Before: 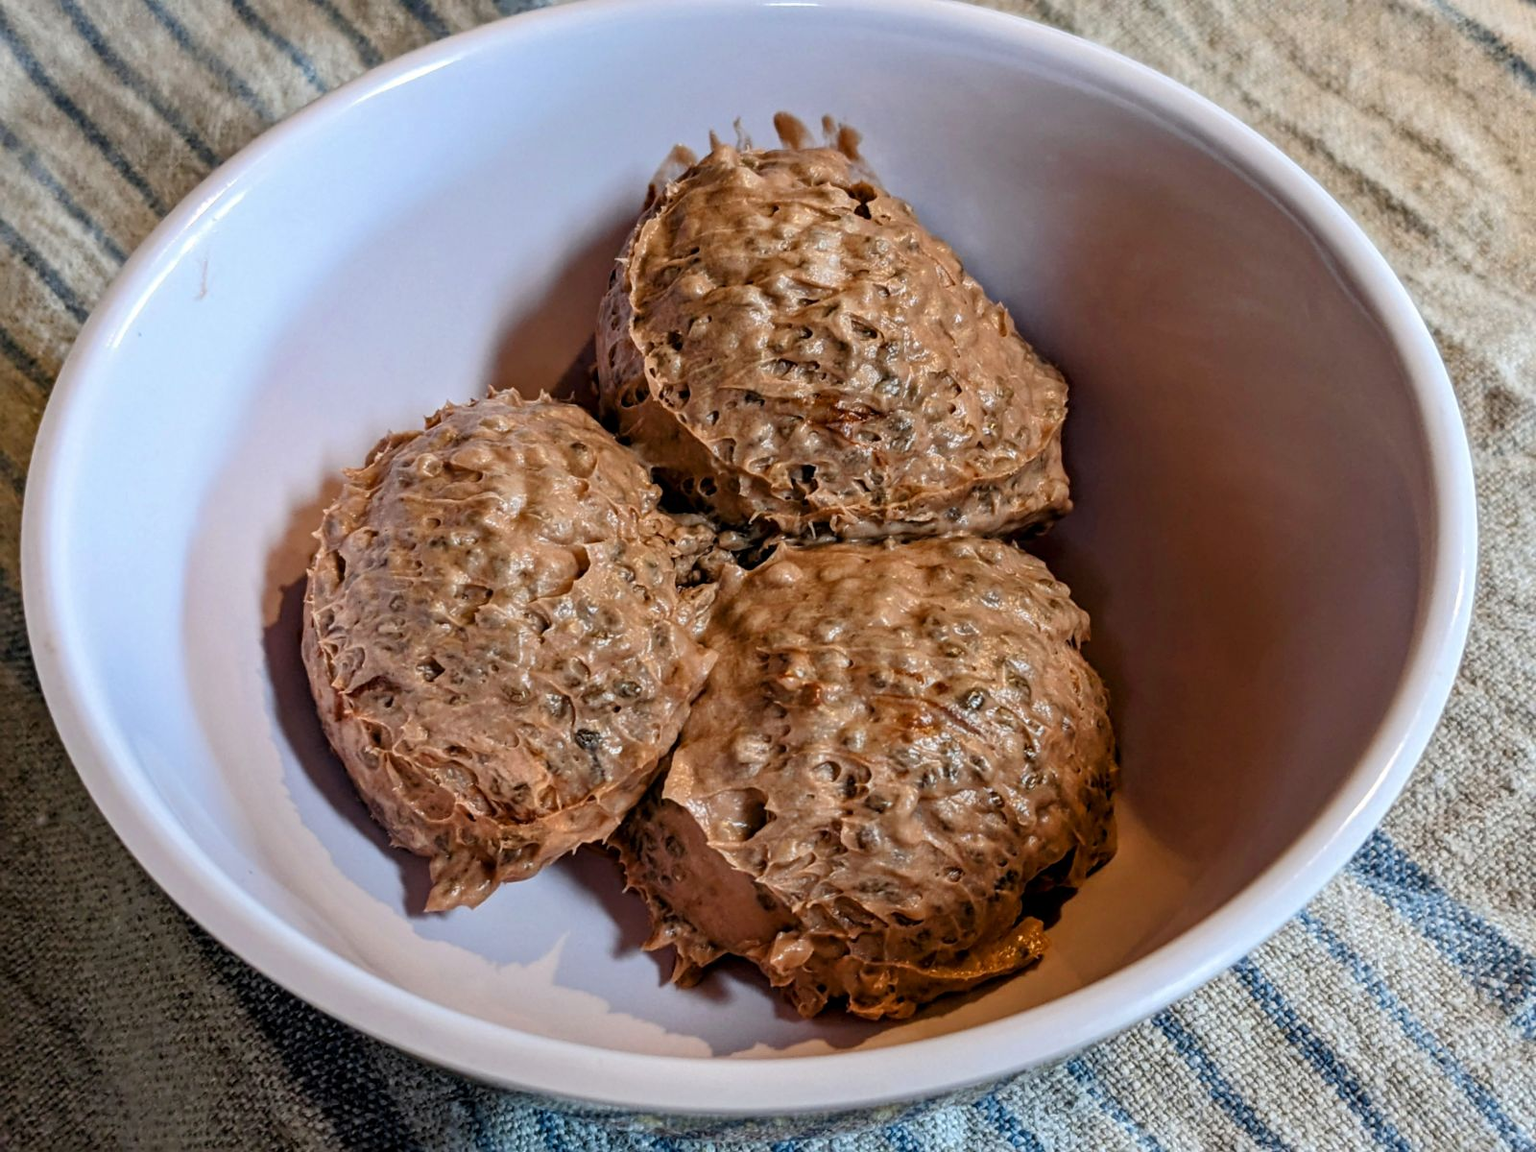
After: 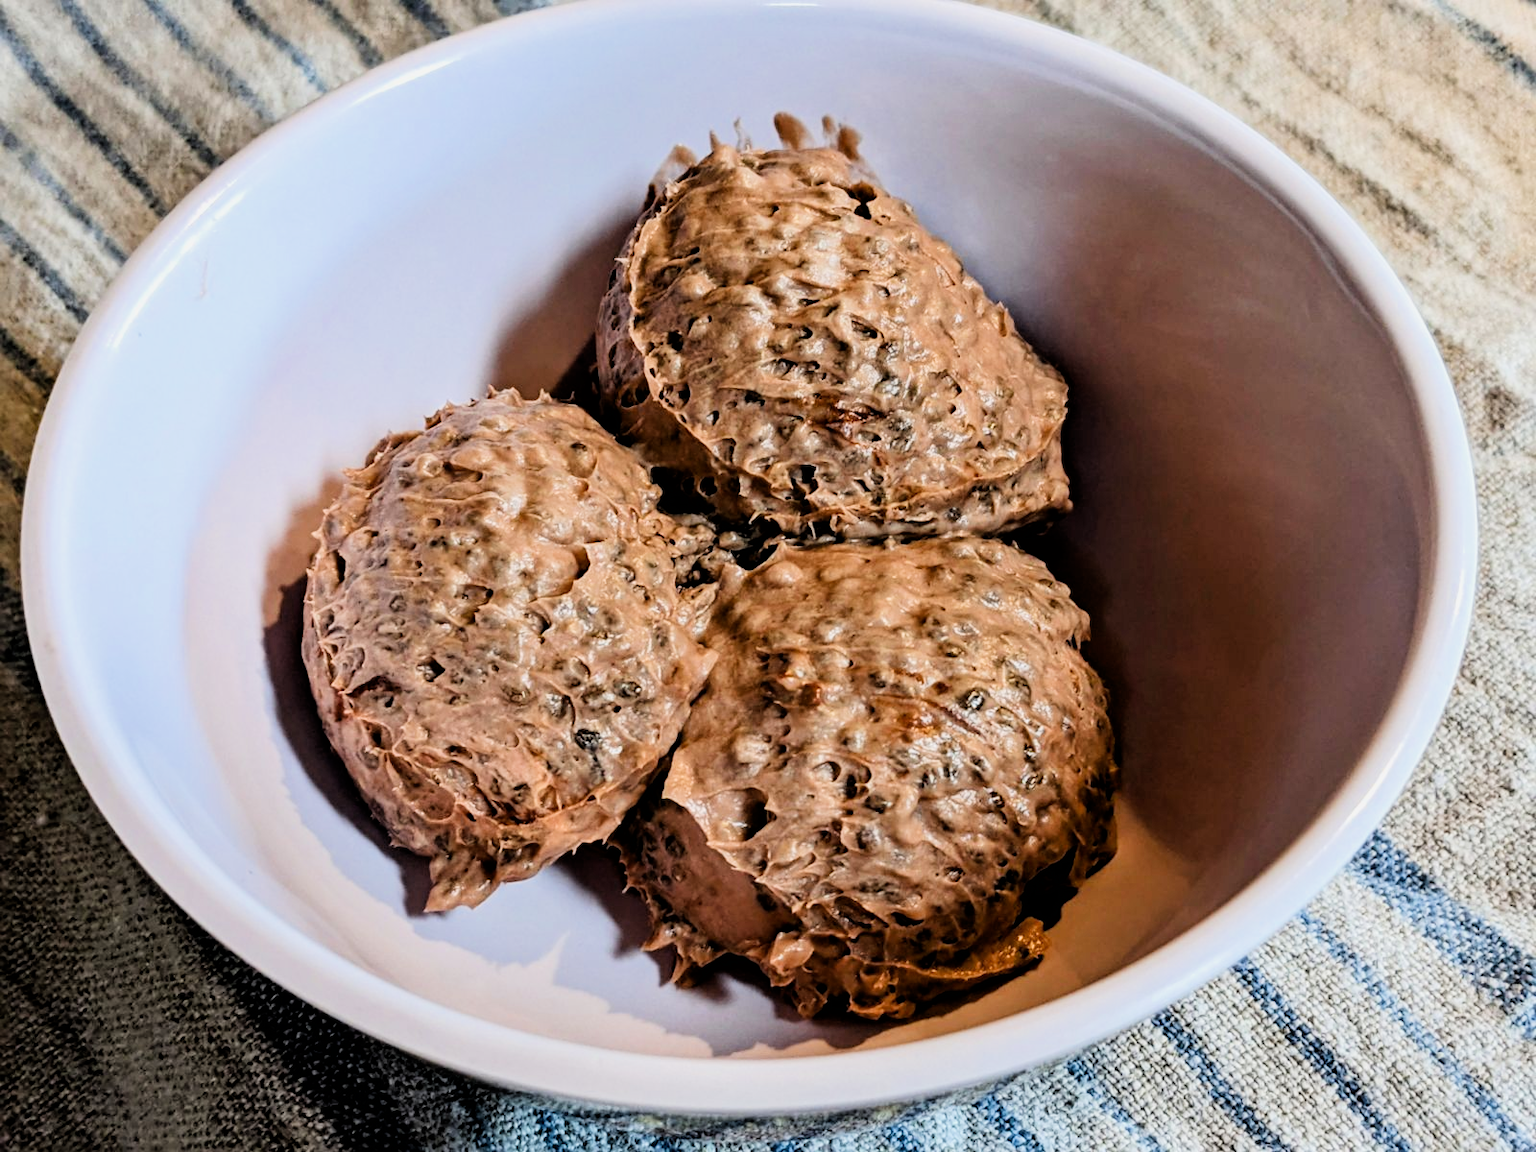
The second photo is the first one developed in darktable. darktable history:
filmic rgb: black relative exposure -5 EV, hardness 2.88, contrast 1.4
exposure: black level correction 0.001, exposure 0.5 EV, compensate exposure bias true, compensate highlight preservation false
